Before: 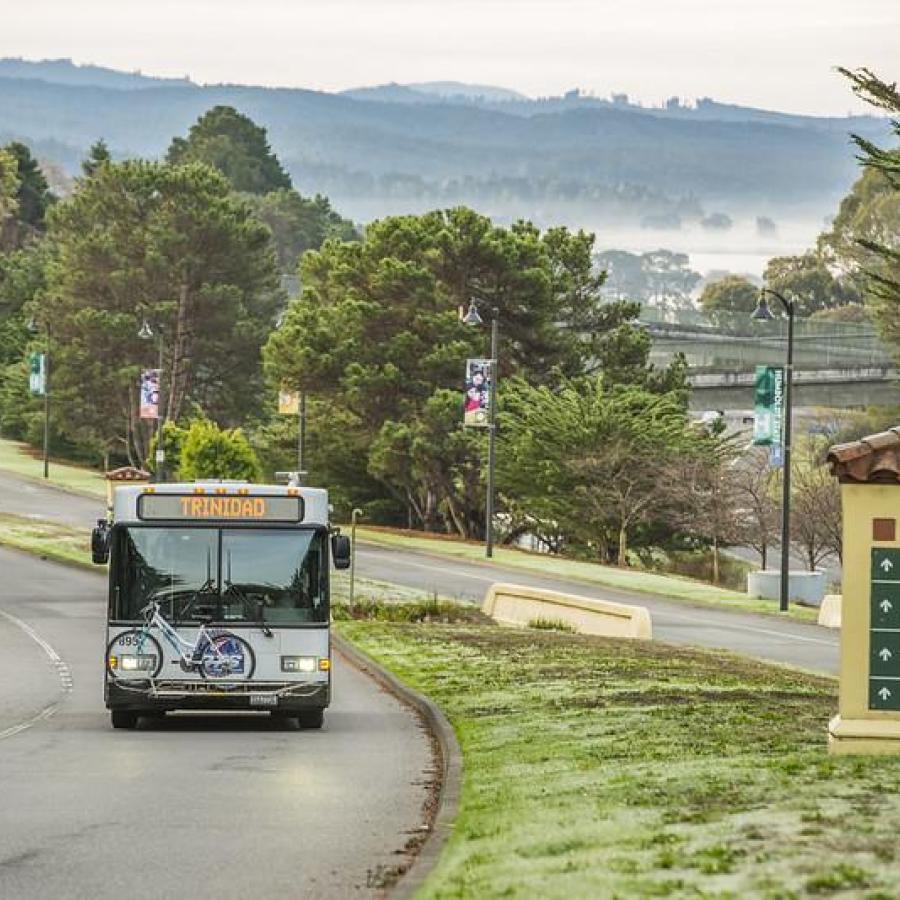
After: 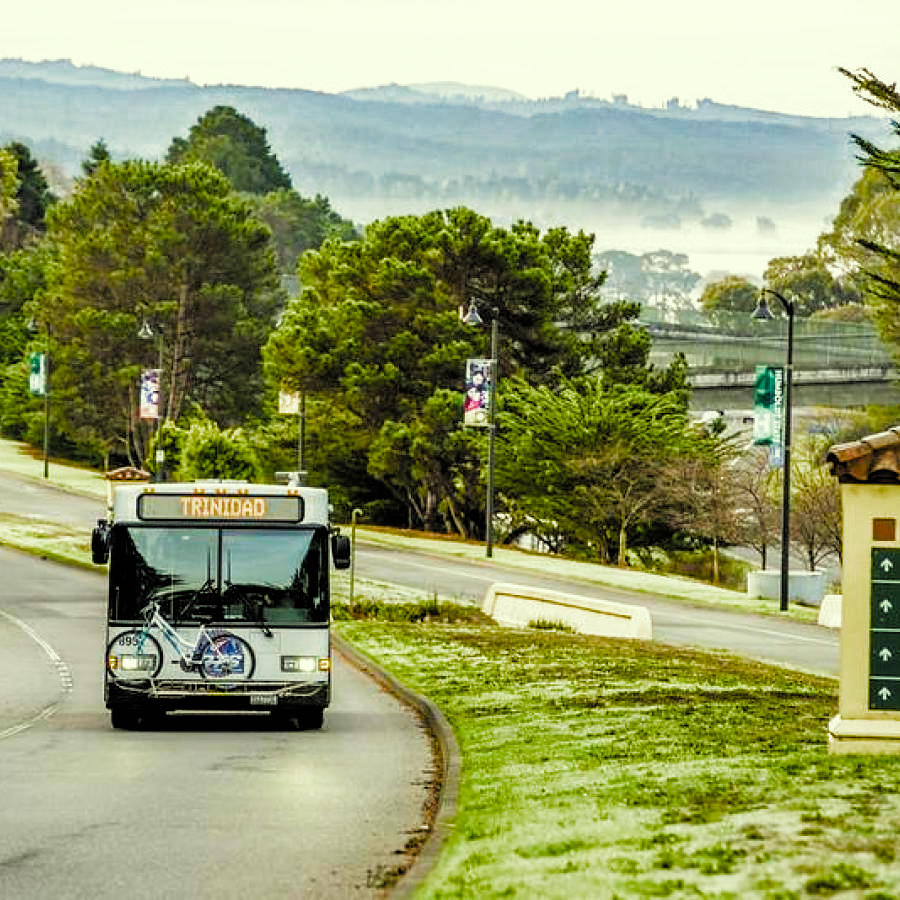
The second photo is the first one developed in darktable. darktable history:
filmic rgb: black relative exposure -3.66 EV, white relative exposure 2.44 EV, threshold 3.01 EV, hardness 3.28, add noise in highlights 0.102, color science v4 (2020), type of noise poissonian, enable highlight reconstruction true
color balance rgb: shadows lift › chroma 0.813%, shadows lift › hue 113.49°, highlights gain › chroma 0.228%, highlights gain › hue 333°, linear chroma grading › shadows 9.414%, linear chroma grading › highlights 10.59%, linear chroma grading › global chroma 15.158%, linear chroma grading › mid-tones 14.837%, perceptual saturation grading › global saturation 37.221%, perceptual saturation grading › shadows 35.173%
color correction: highlights a* -5.92, highlights b* 11.21
